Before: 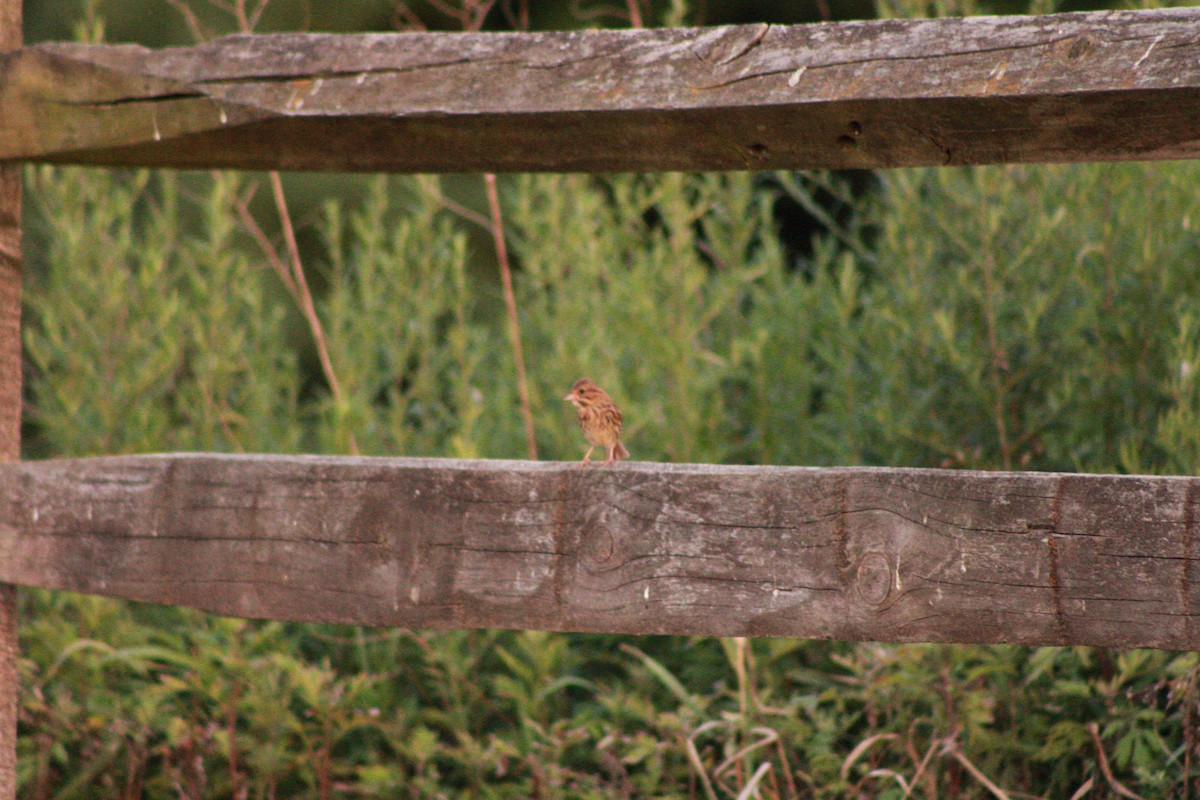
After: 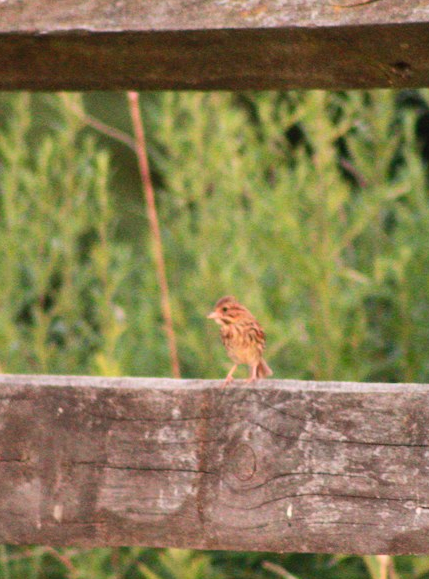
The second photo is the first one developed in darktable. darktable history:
crop and rotate: left 29.769%, top 10.307%, right 34.472%, bottom 17.197%
contrast brightness saturation: contrast 0.201, brightness 0.163, saturation 0.219
